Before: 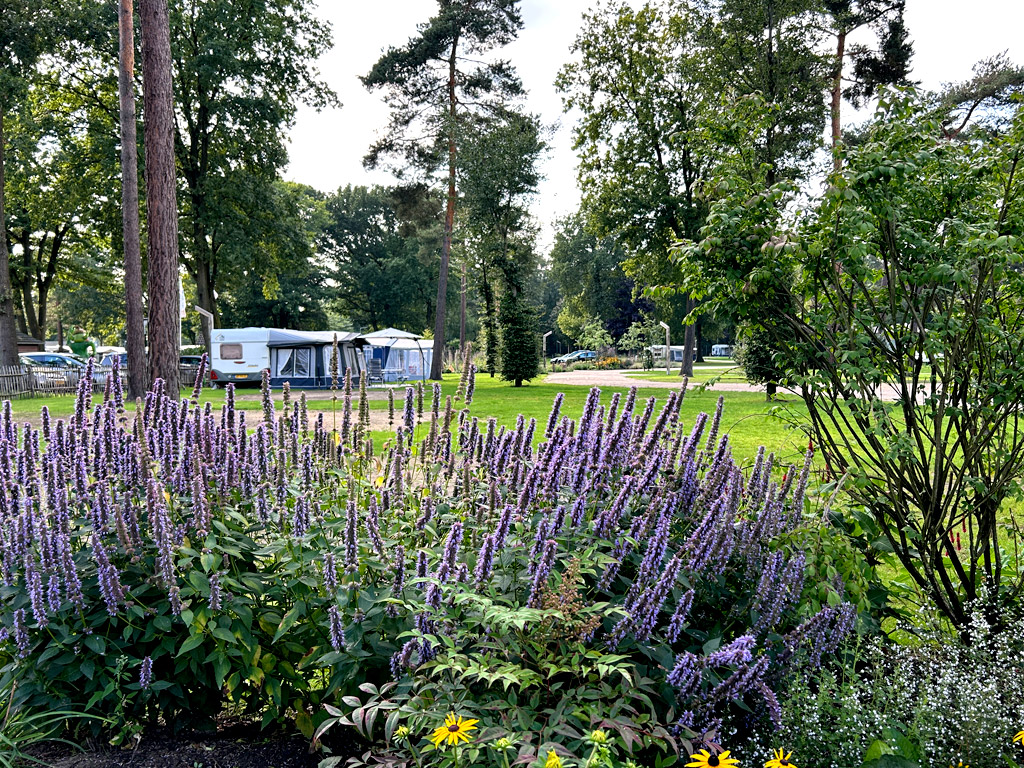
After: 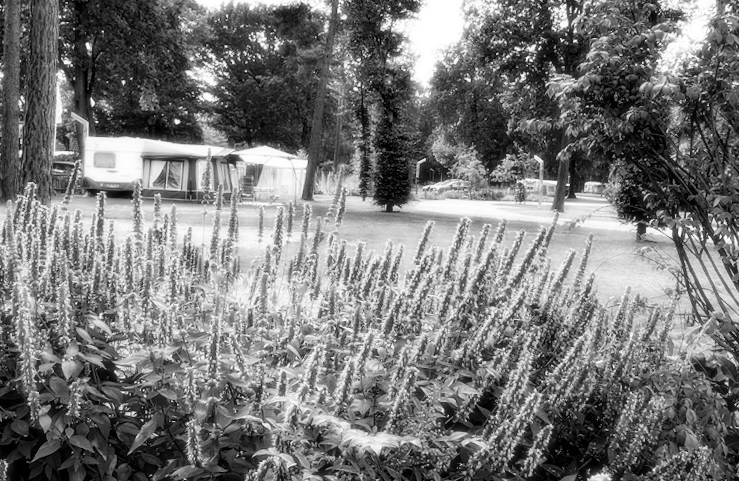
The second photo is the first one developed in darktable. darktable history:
color calibration: output gray [0.23, 0.37, 0.4, 0], gray › normalize channels true, illuminant same as pipeline (D50), adaptation XYZ, x 0.346, y 0.359, gamut compression 0
crop and rotate: angle -3.37°, left 9.79%, top 20.73%, right 12.42%, bottom 11.82%
bloom: size 0%, threshold 54.82%, strength 8.31%
